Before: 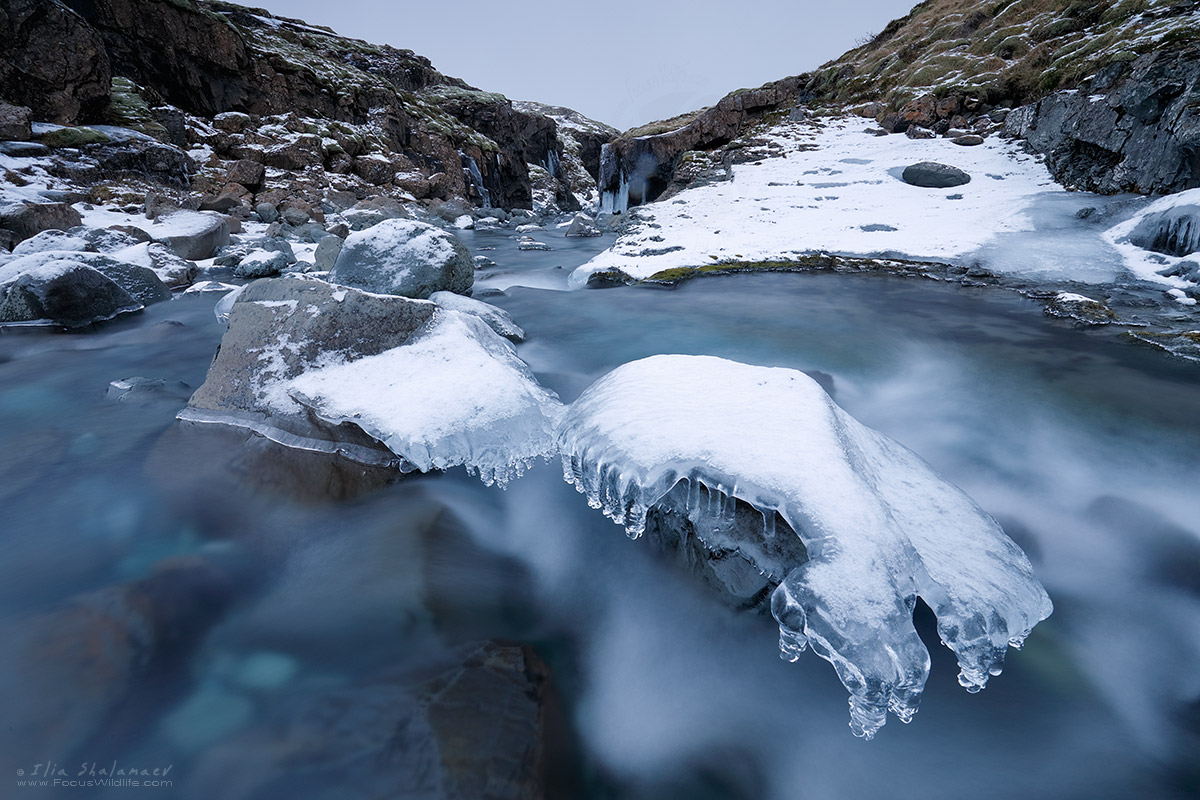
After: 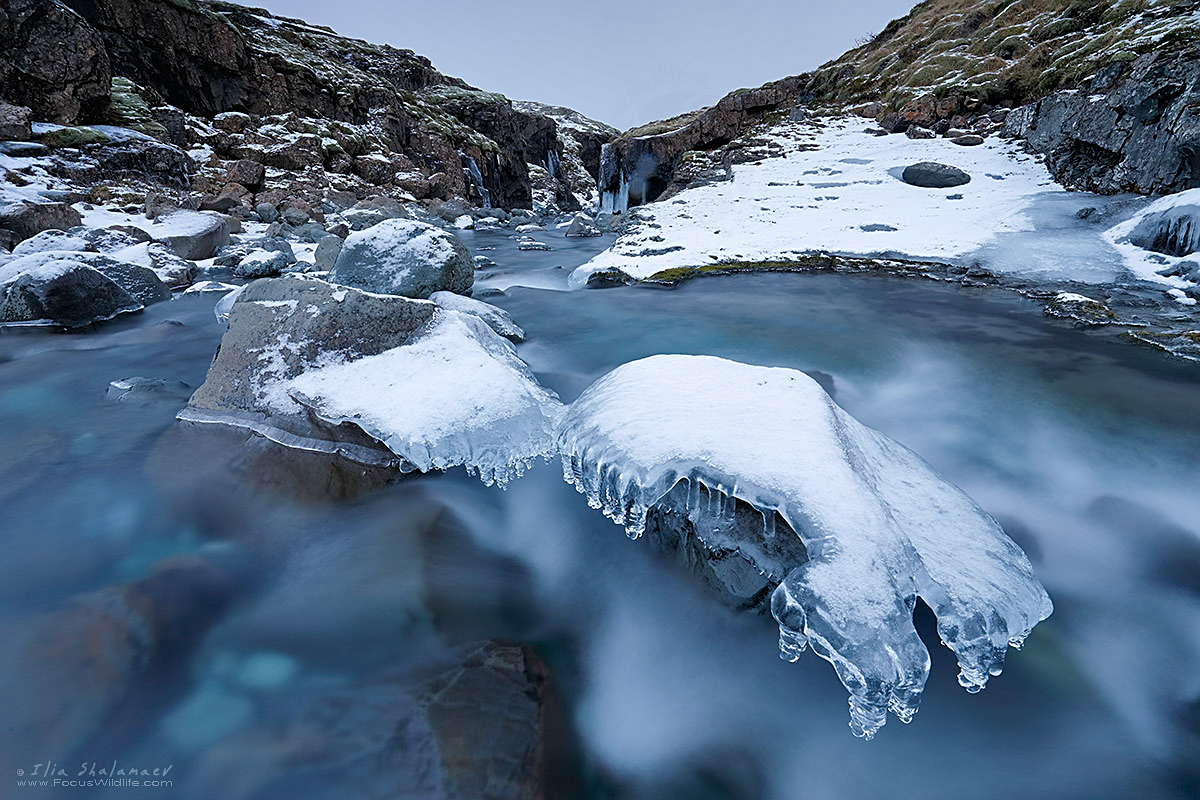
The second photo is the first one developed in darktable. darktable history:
color balance: output saturation 110%
shadows and highlights: highlights color adjustment 0%, low approximation 0.01, soften with gaussian
white balance: red 0.978, blue 0.999
vibrance: on, module defaults
sharpen: on, module defaults
